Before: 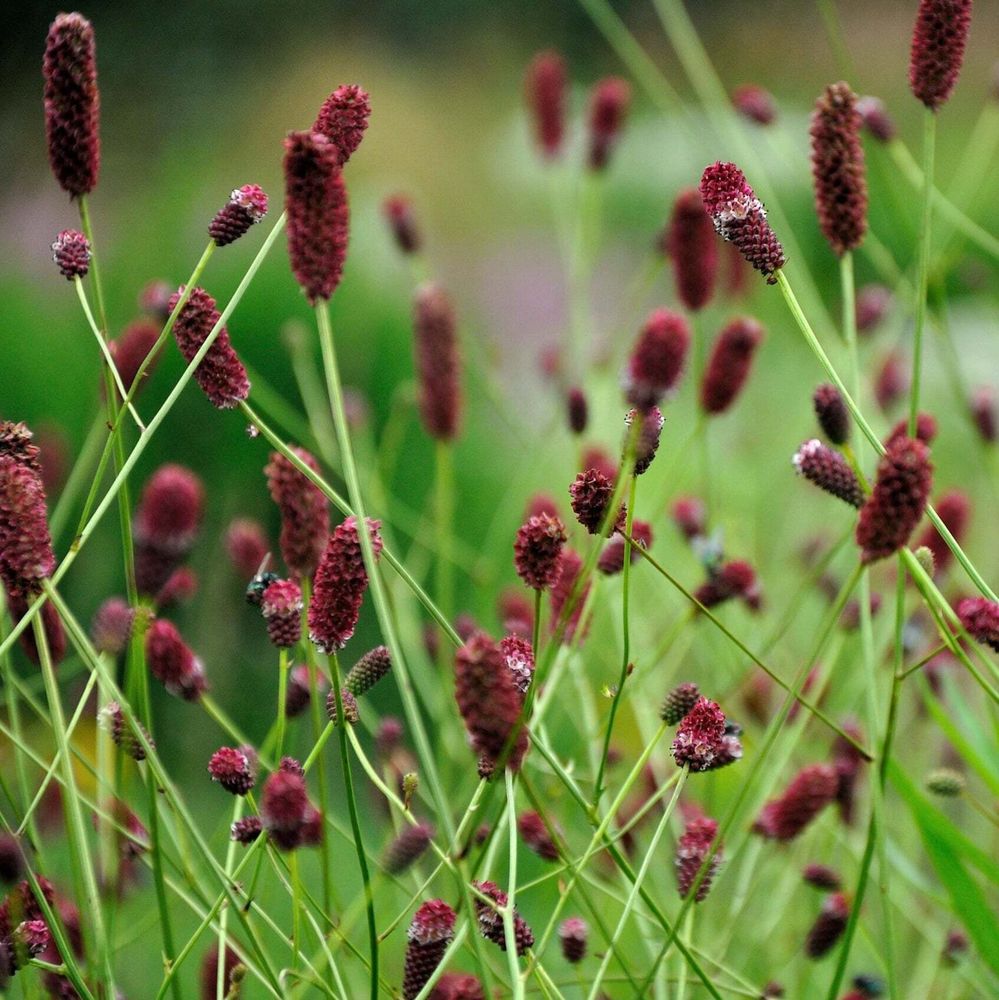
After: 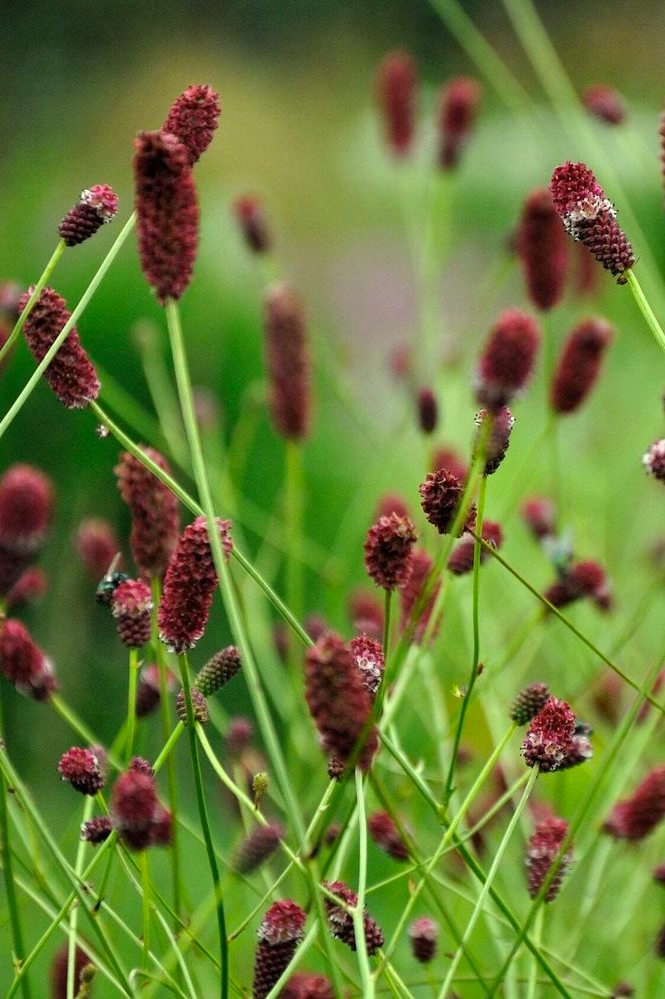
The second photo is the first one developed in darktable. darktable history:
color correction: highlights a* -5.94, highlights b* 11.19
crop and rotate: left 15.055%, right 18.278%
